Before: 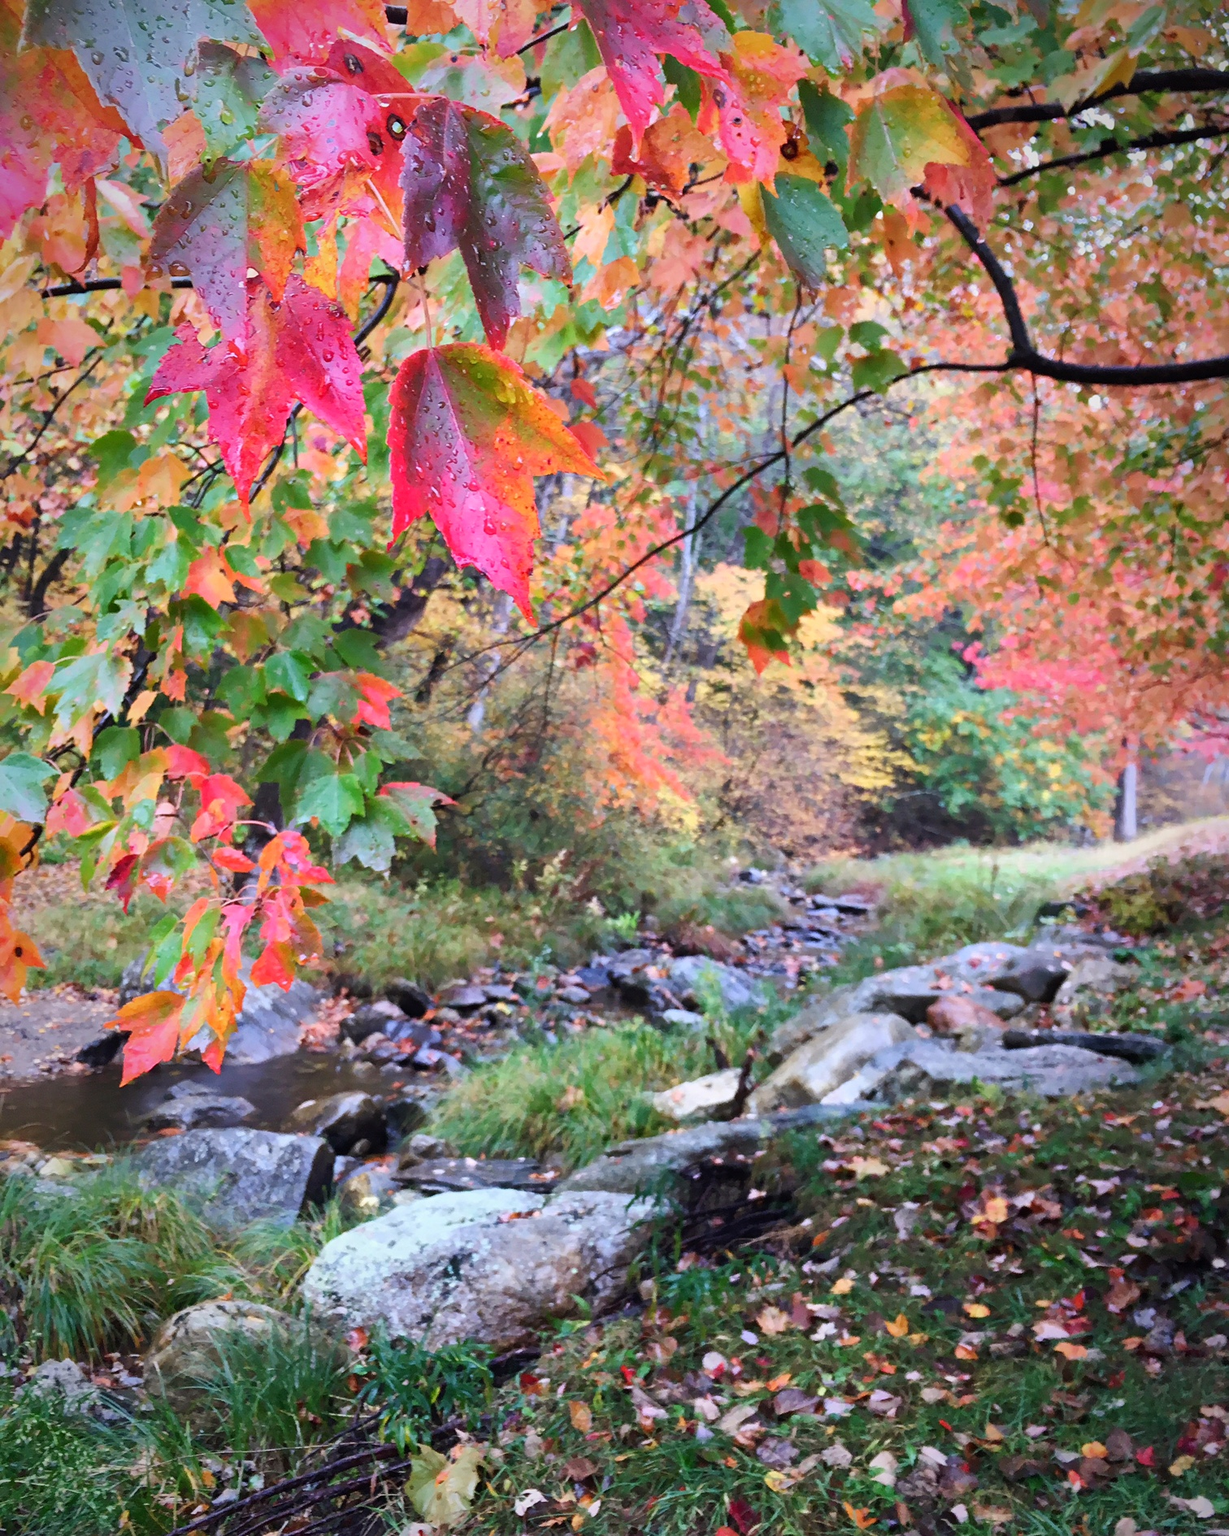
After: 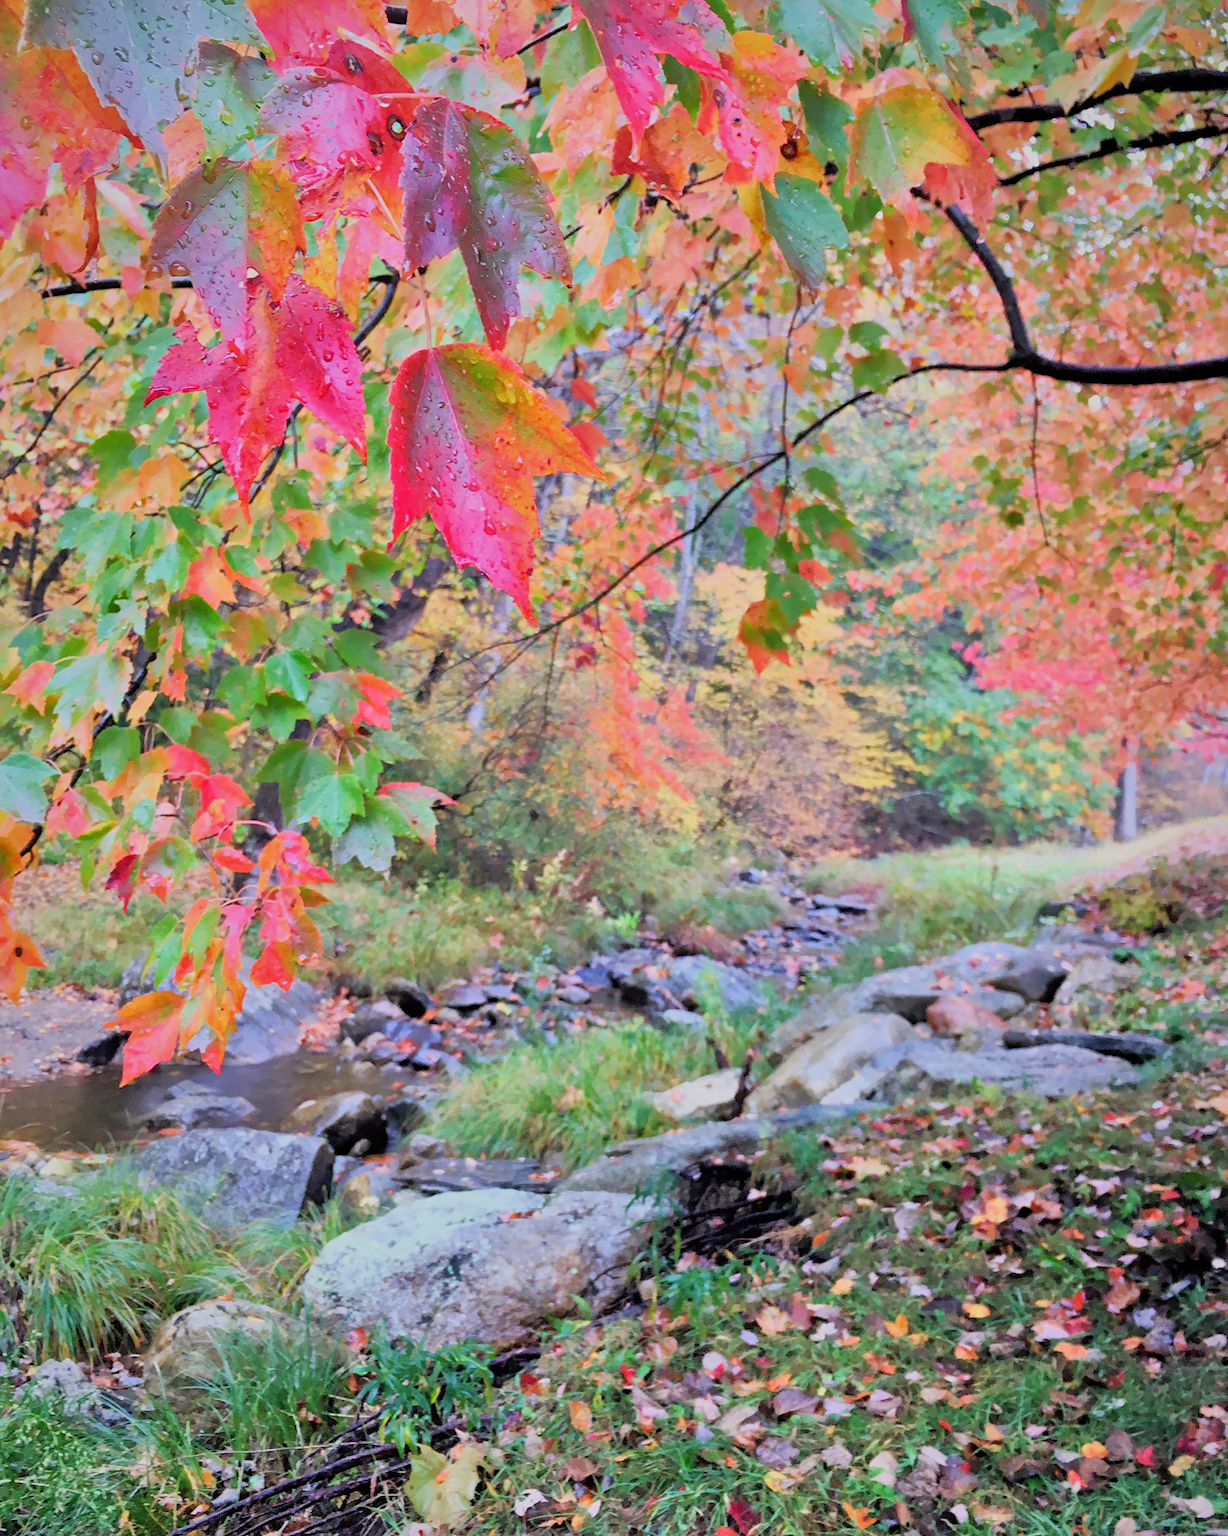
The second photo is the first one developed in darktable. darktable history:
filmic rgb: black relative exposure -7.65 EV, white relative exposure 4.56 EV, hardness 3.61, color science v6 (2022)
tone equalizer: -7 EV 0.15 EV, -6 EV 0.6 EV, -5 EV 1.15 EV, -4 EV 1.33 EV, -3 EV 1.15 EV, -2 EV 0.6 EV, -1 EV 0.15 EV, mask exposure compensation -0.5 EV
